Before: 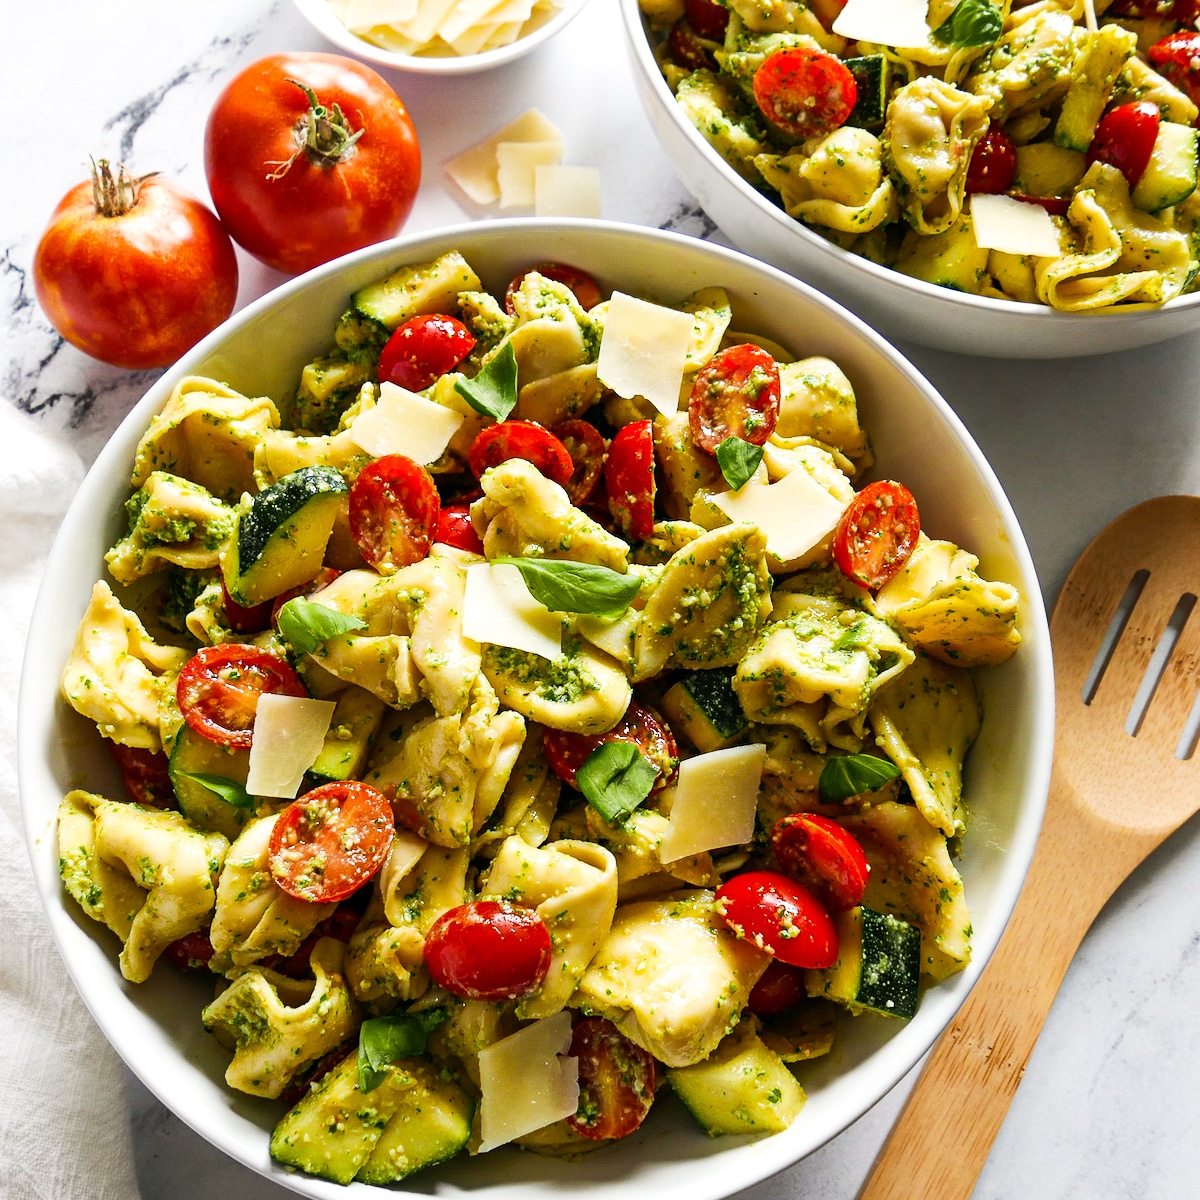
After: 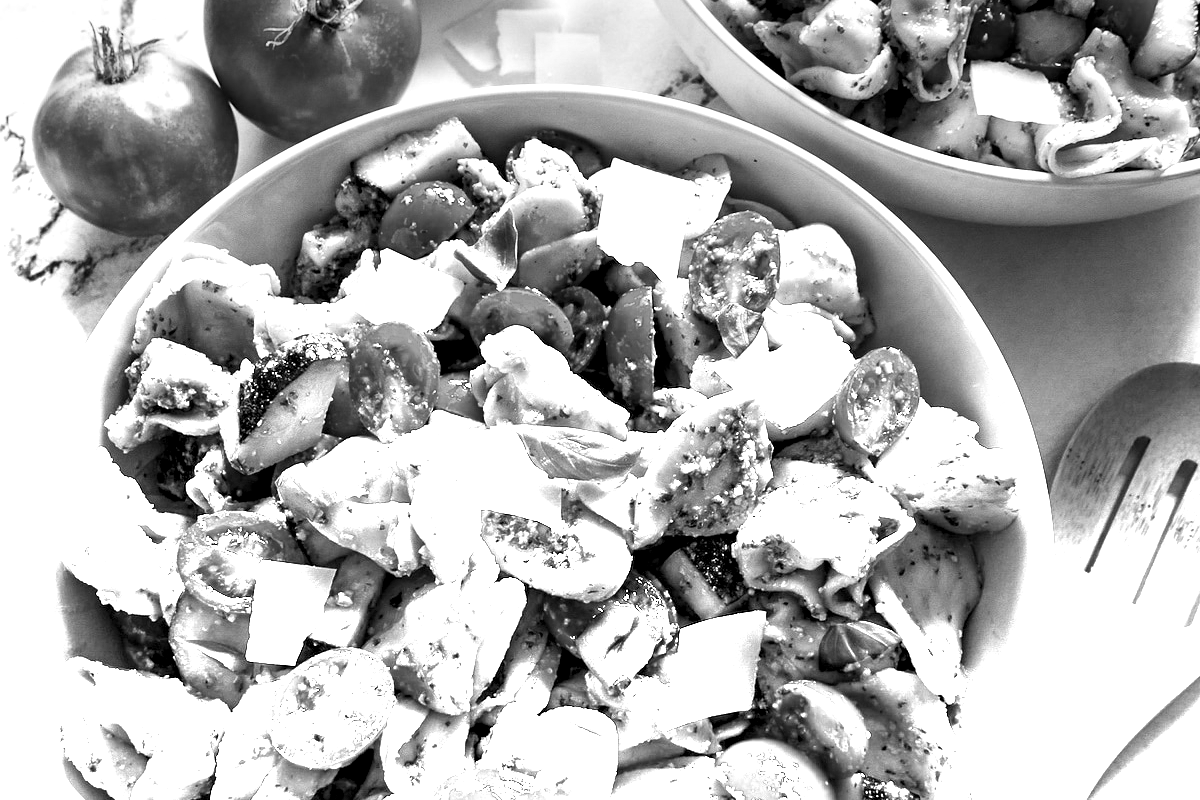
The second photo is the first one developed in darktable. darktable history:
graduated density: density -3.9 EV
local contrast: highlights 123%, shadows 126%, detail 140%, midtone range 0.254
crop: top 11.166%, bottom 22.168%
color zones: curves: ch0 [(0.068, 0.464) (0.25, 0.5) (0.48, 0.508) (0.75, 0.536) (0.886, 0.476) (0.967, 0.456)]; ch1 [(0.066, 0.456) (0.25, 0.5) (0.616, 0.508) (0.746, 0.56) (0.934, 0.444)]
monochrome: a 32, b 64, size 2.3, highlights 1
